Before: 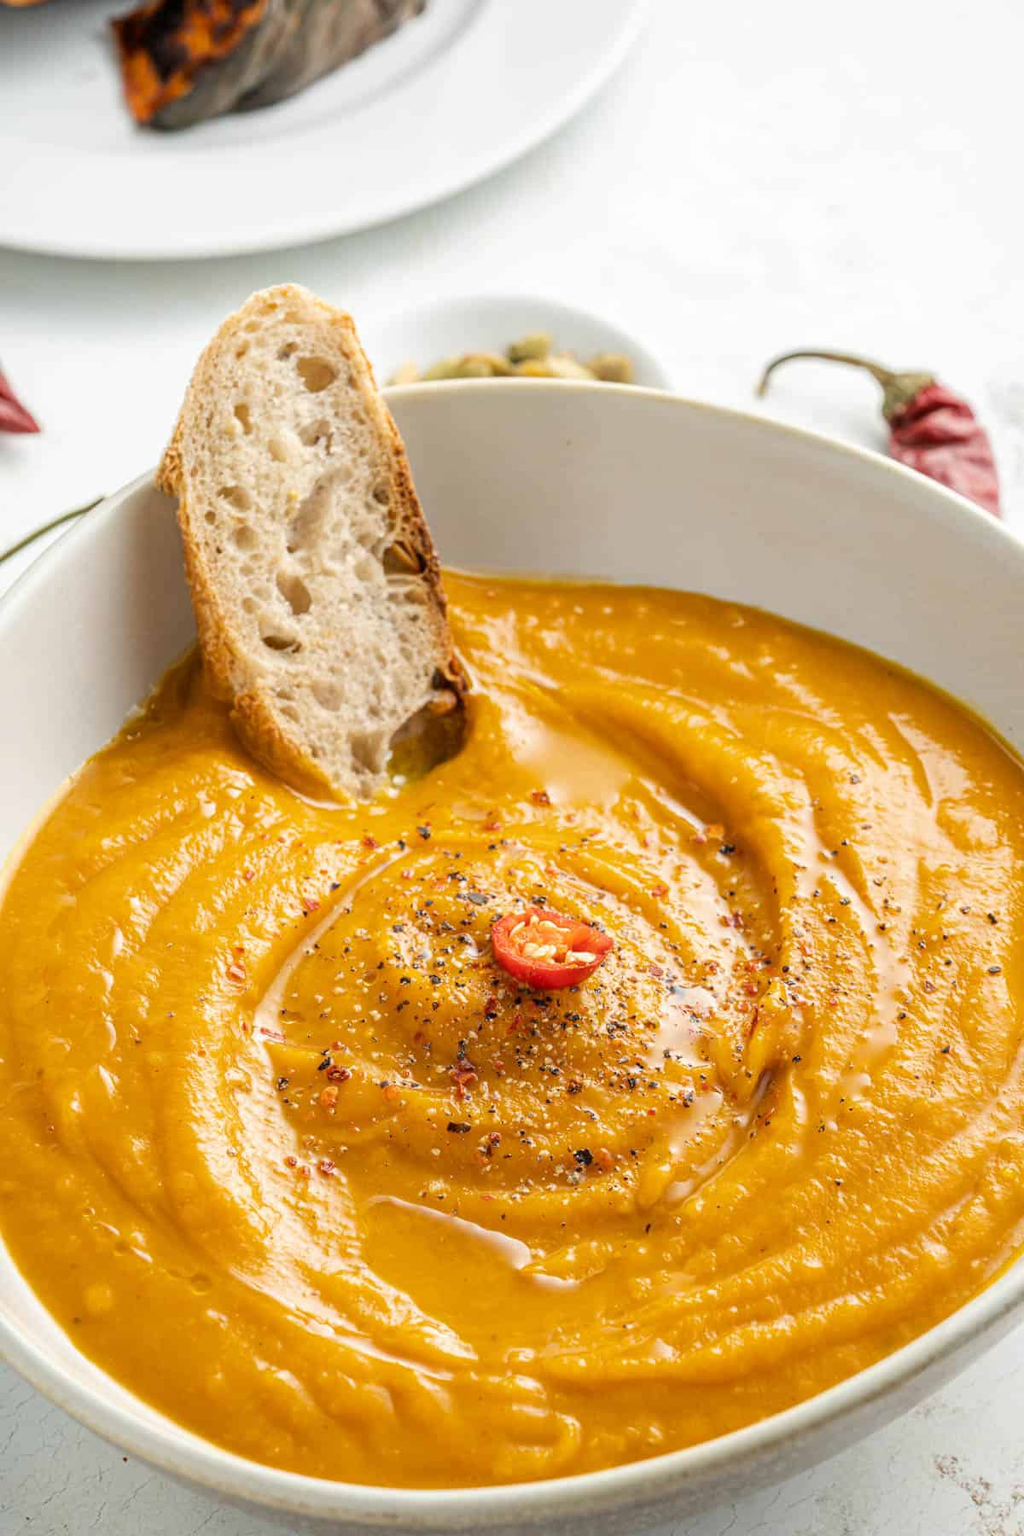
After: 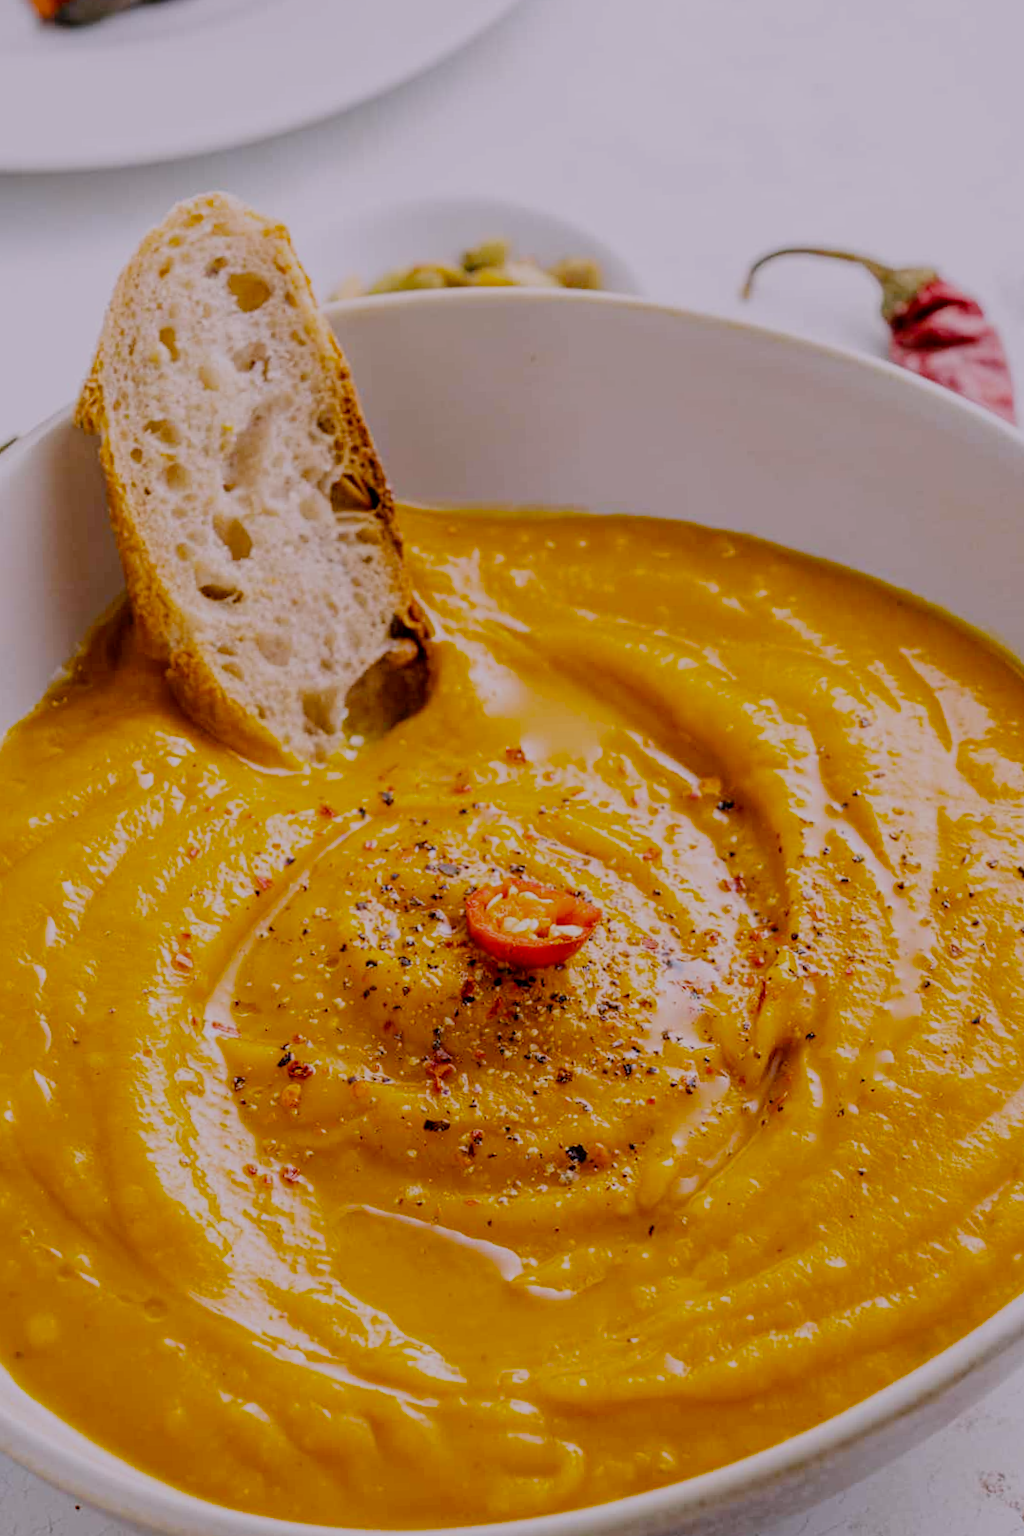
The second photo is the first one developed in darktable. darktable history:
color balance rgb: perceptual saturation grading › global saturation 20%, global vibrance 20%
crop and rotate: angle 1.96°, left 5.673%, top 5.673%
white balance: red 1.066, blue 1.119
filmic rgb: middle gray luminance 30%, black relative exposure -9 EV, white relative exposure 7 EV, threshold 6 EV, target black luminance 0%, hardness 2.94, latitude 2.04%, contrast 0.963, highlights saturation mix 5%, shadows ↔ highlights balance 12.16%, add noise in highlights 0, preserve chrominance no, color science v3 (2019), use custom middle-gray values true, iterations of high-quality reconstruction 0, contrast in highlights soft, enable highlight reconstruction true
tone equalizer: on, module defaults
